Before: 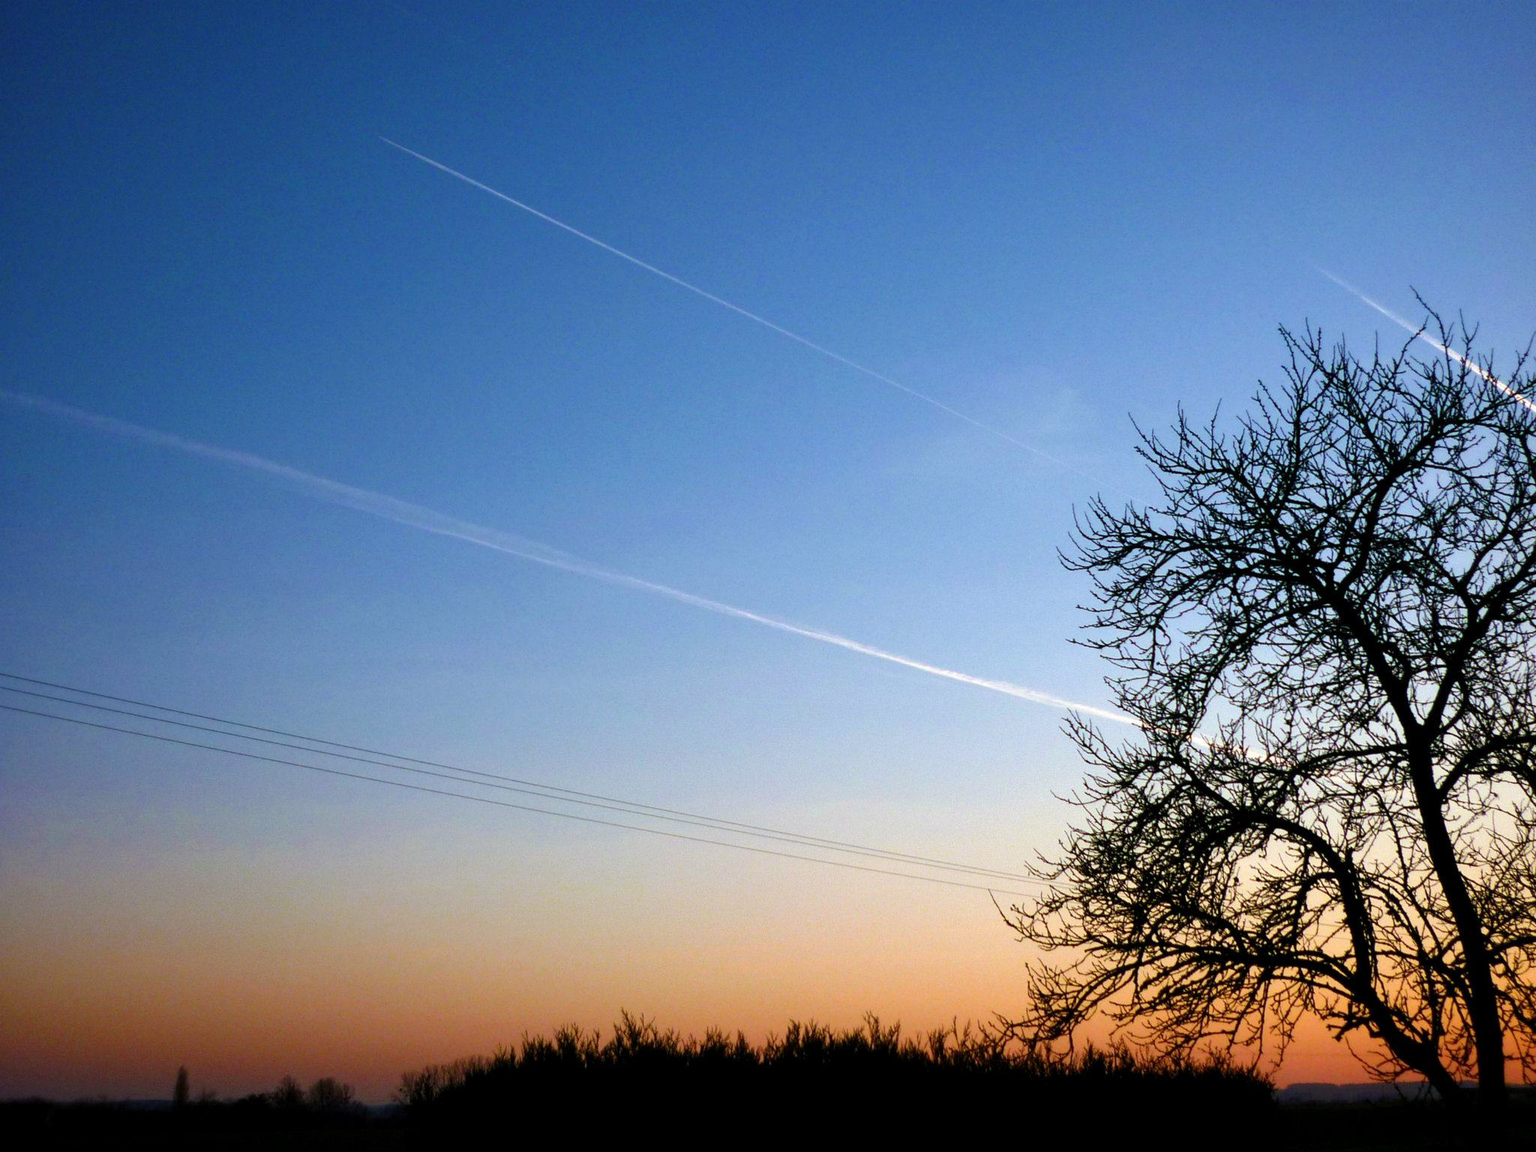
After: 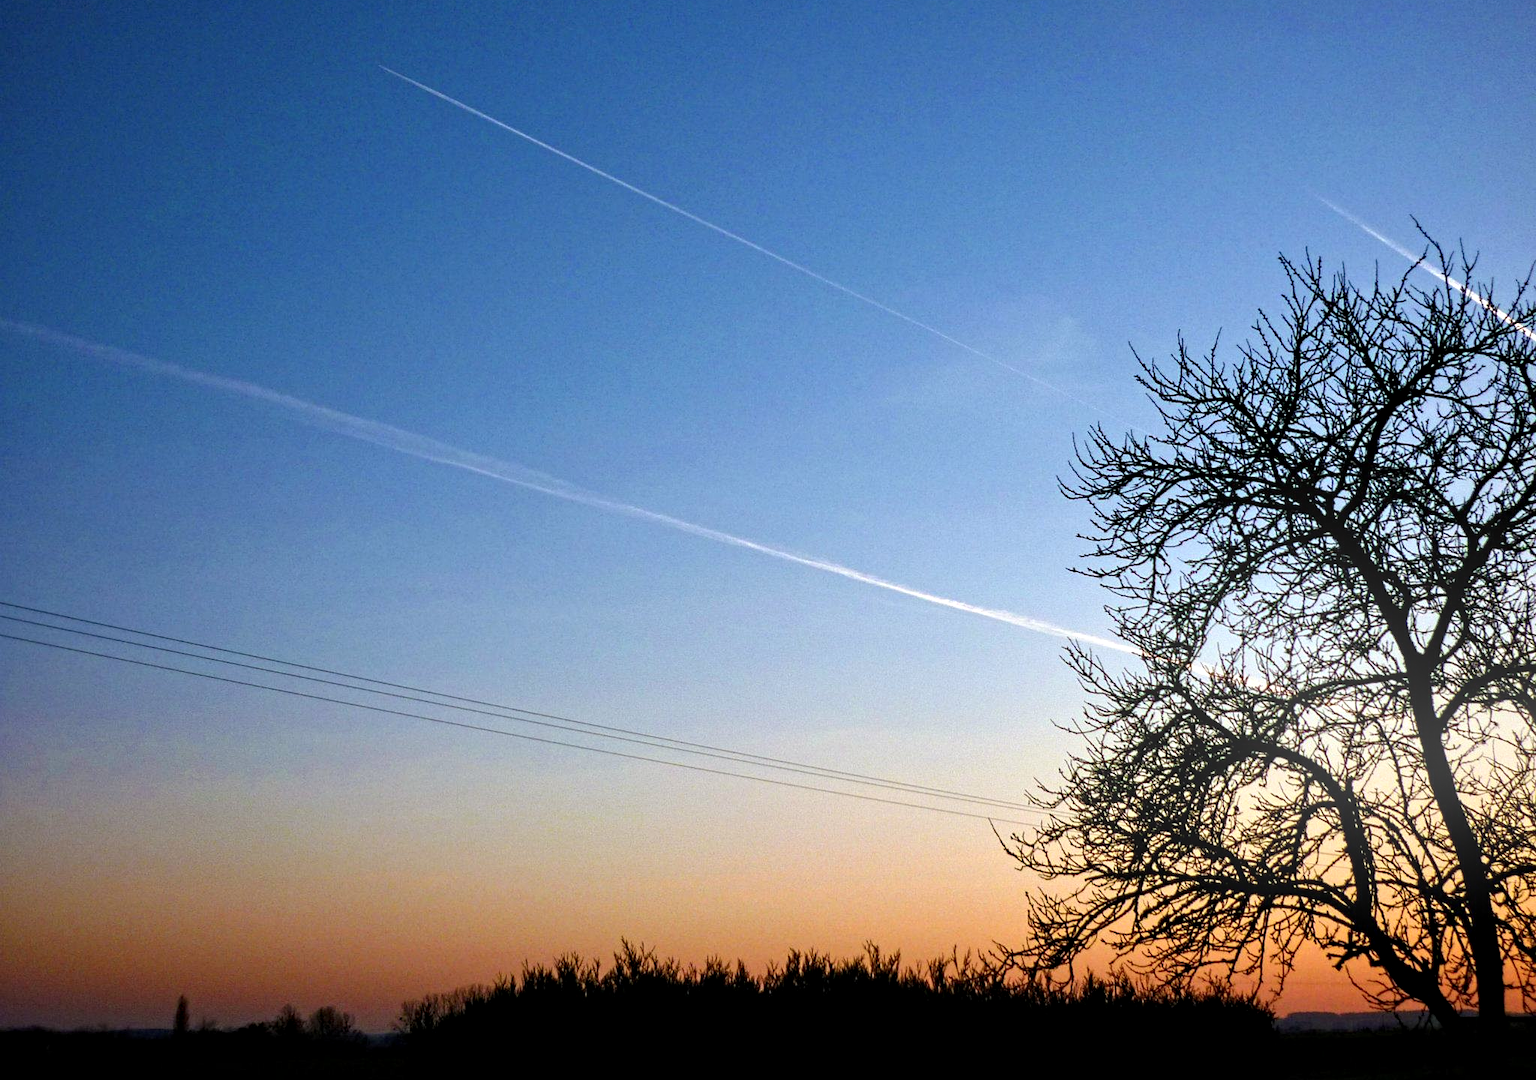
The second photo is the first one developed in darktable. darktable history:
bloom: size 15%, threshold 97%, strength 7%
crop and rotate: top 6.25%
contrast equalizer: octaves 7, y [[0.502, 0.517, 0.543, 0.576, 0.611, 0.631], [0.5 ×6], [0.5 ×6], [0 ×6], [0 ×6]]
